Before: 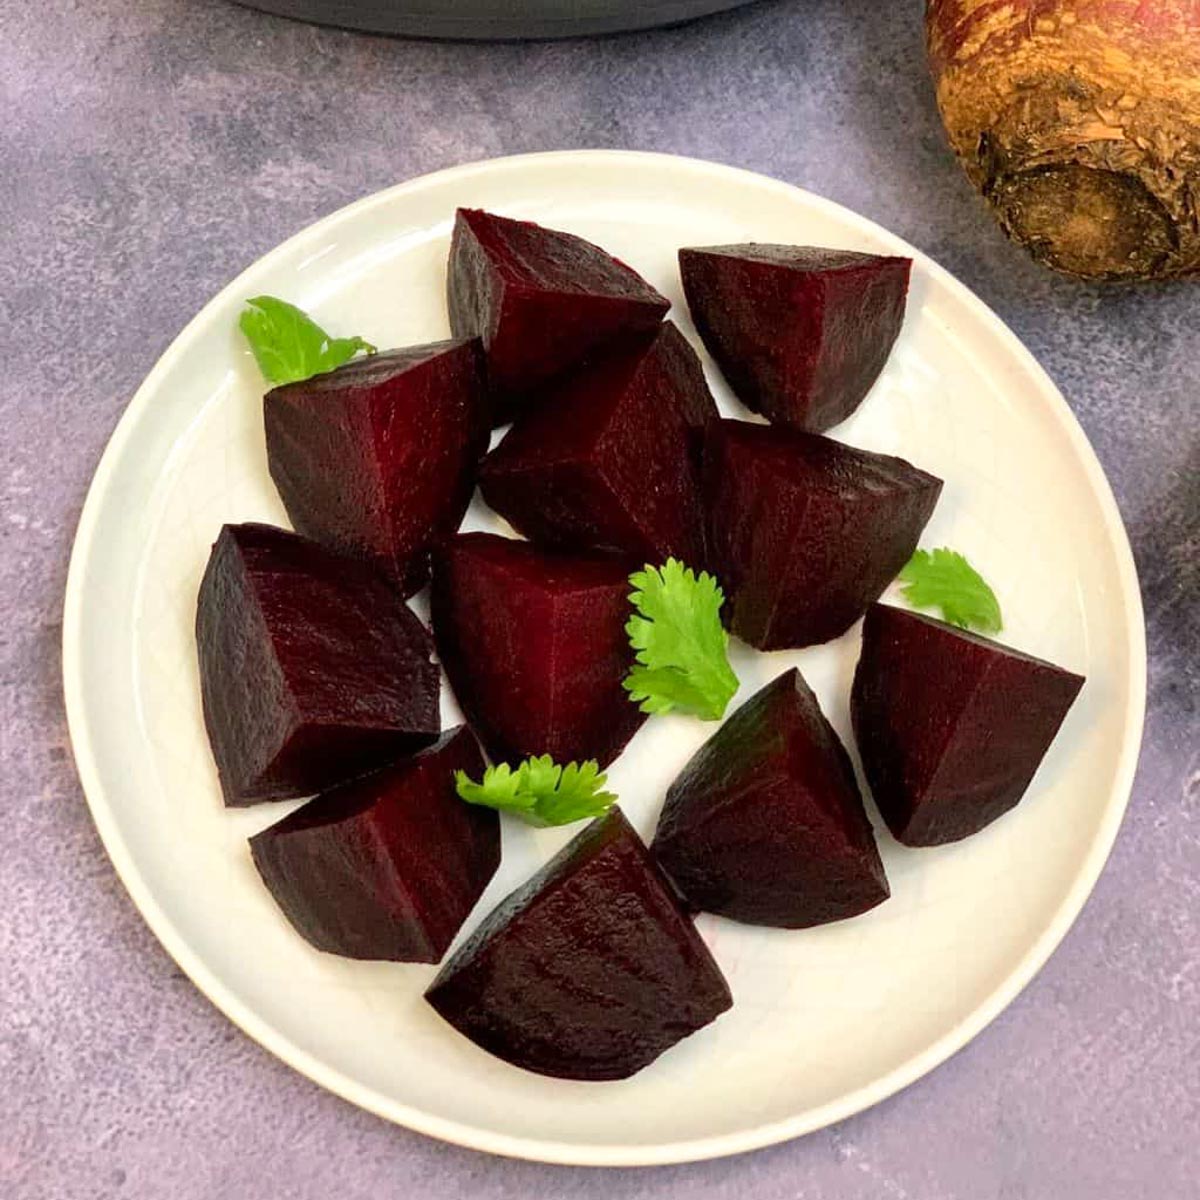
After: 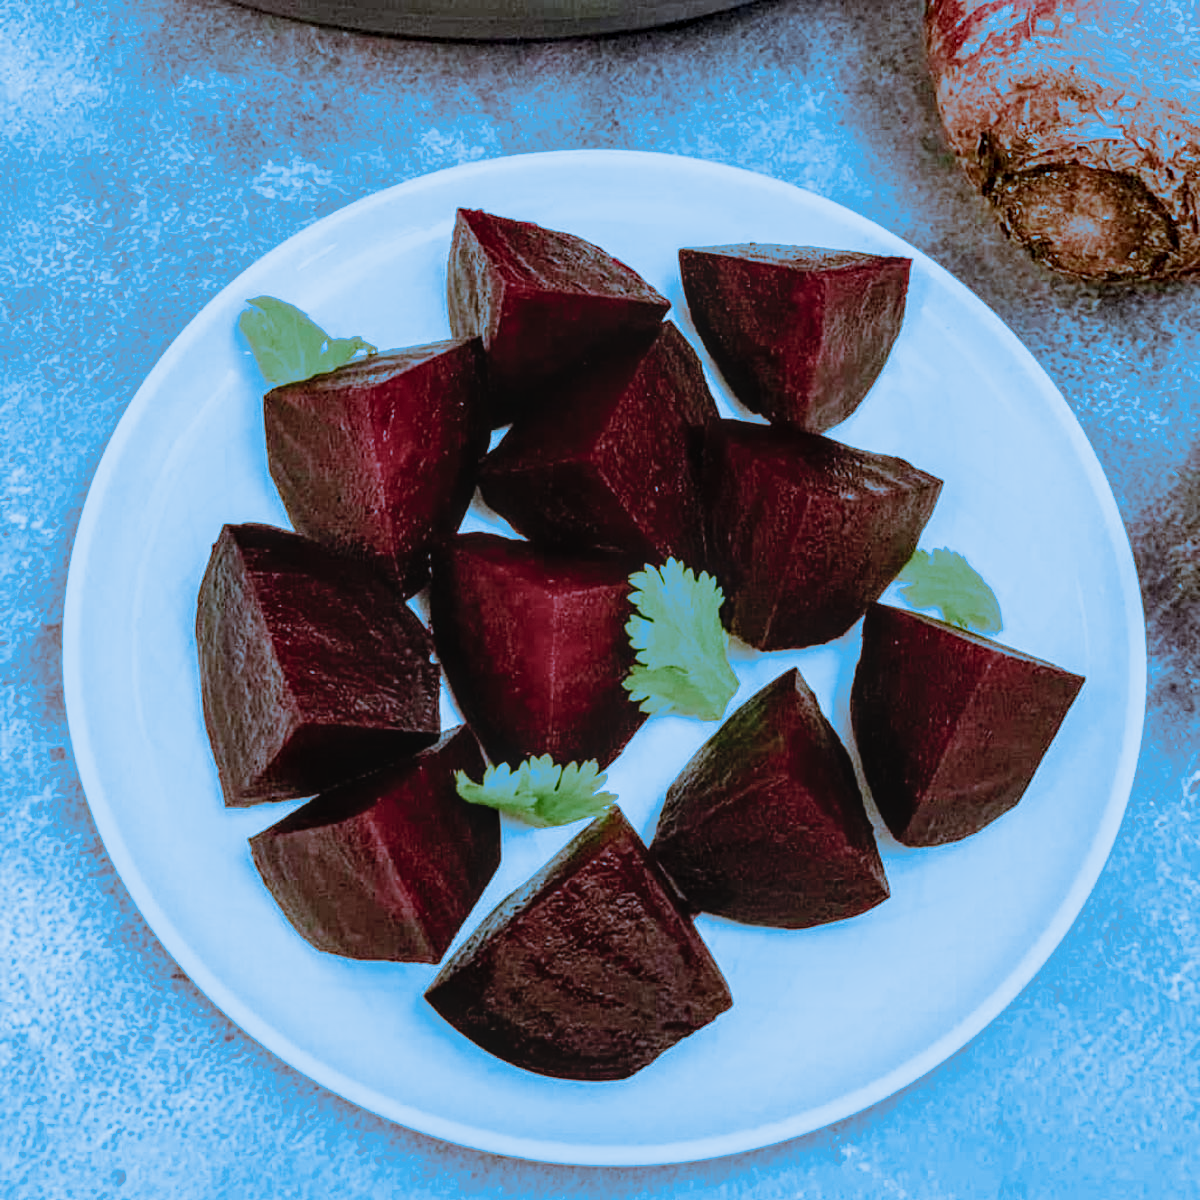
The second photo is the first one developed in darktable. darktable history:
contrast brightness saturation: contrast 0.05, brightness 0.06, saturation 0.01
exposure: exposure 0.496 EV, compensate highlight preservation false
sigmoid: skew -0.2, preserve hue 0%, red attenuation 0.1, red rotation 0.035, green attenuation 0.1, green rotation -0.017, blue attenuation 0.15, blue rotation -0.052, base primaries Rec2020
local contrast: on, module defaults
split-toning: shadows › hue 220°, shadows › saturation 0.64, highlights › hue 220°, highlights › saturation 0.64, balance 0, compress 5.22%
